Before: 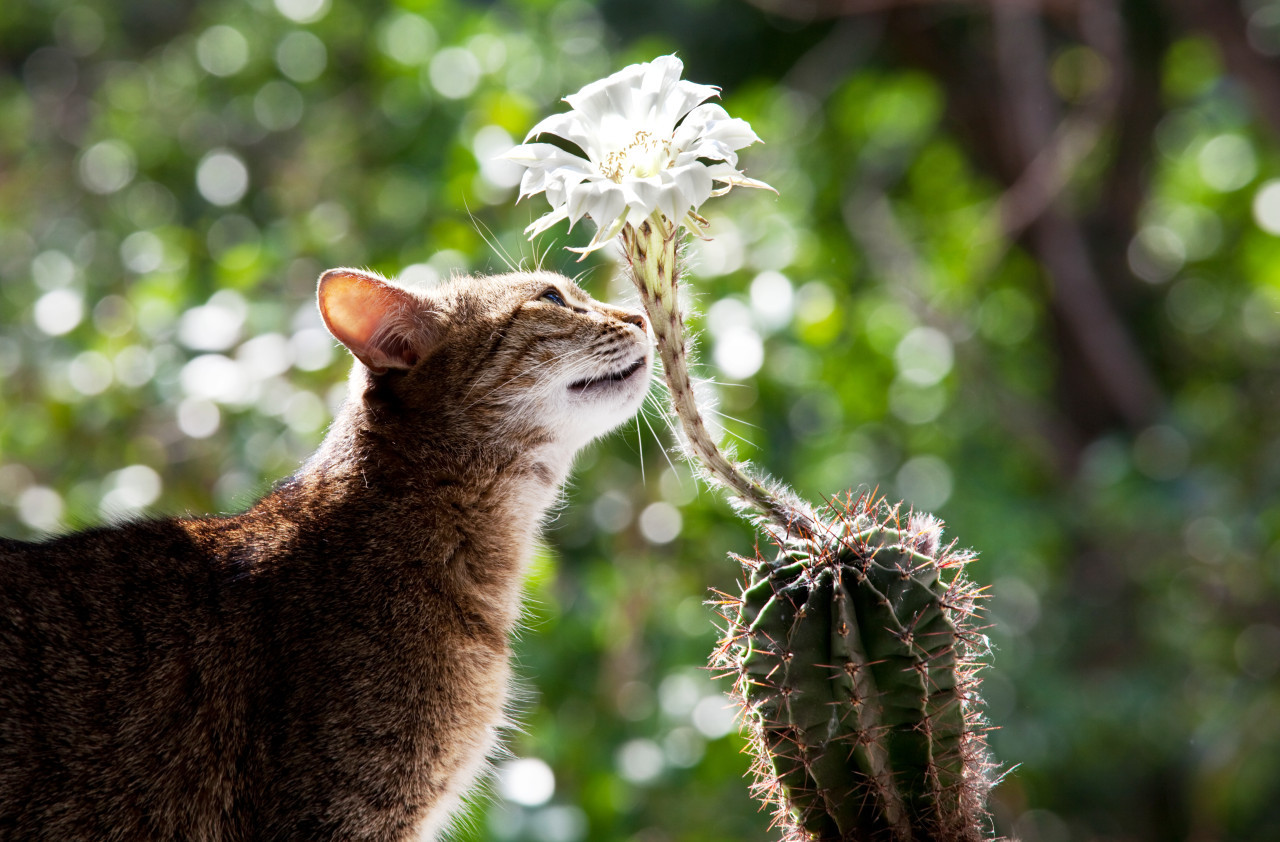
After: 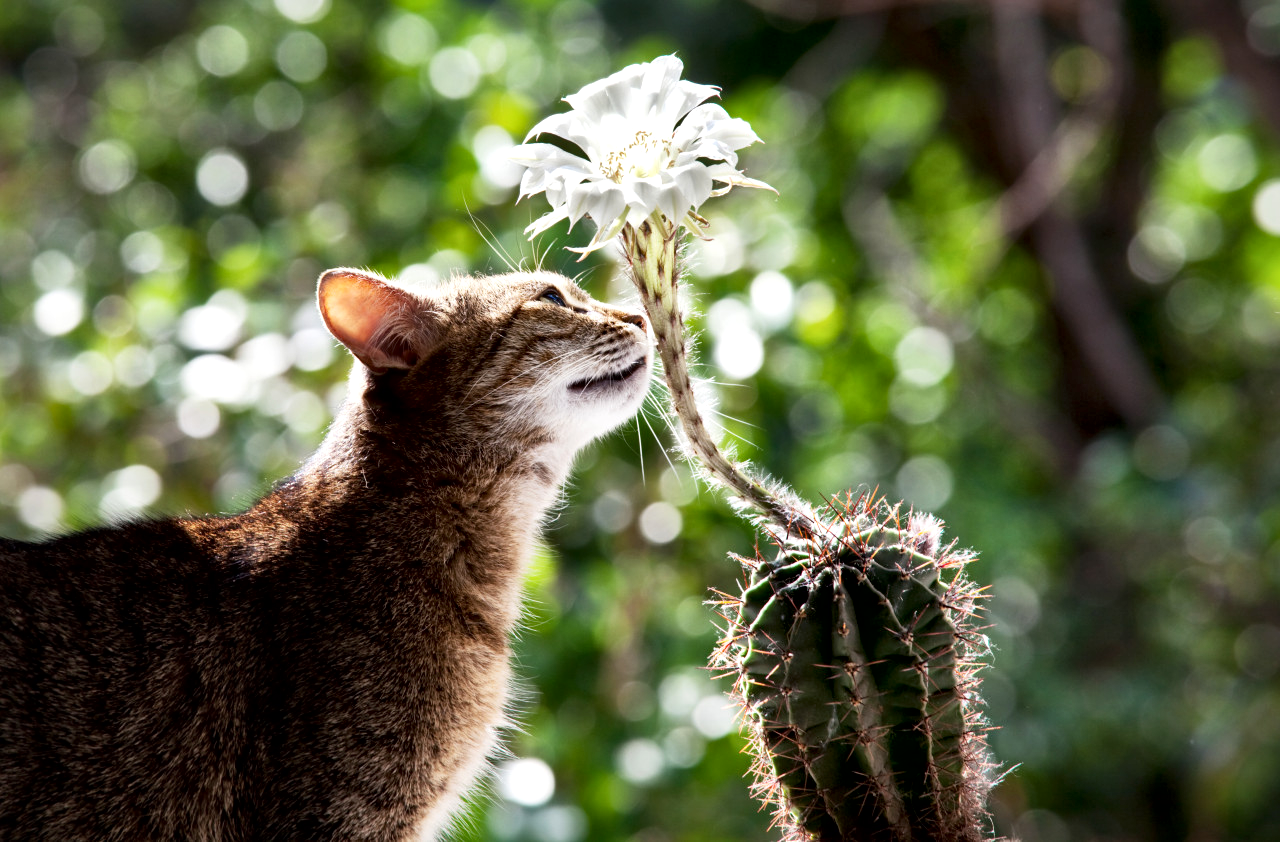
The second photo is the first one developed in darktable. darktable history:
local contrast: mode bilateral grid, contrast 49, coarseness 50, detail 150%, midtone range 0.2
contrast brightness saturation: contrast 0.076, saturation 0.023
